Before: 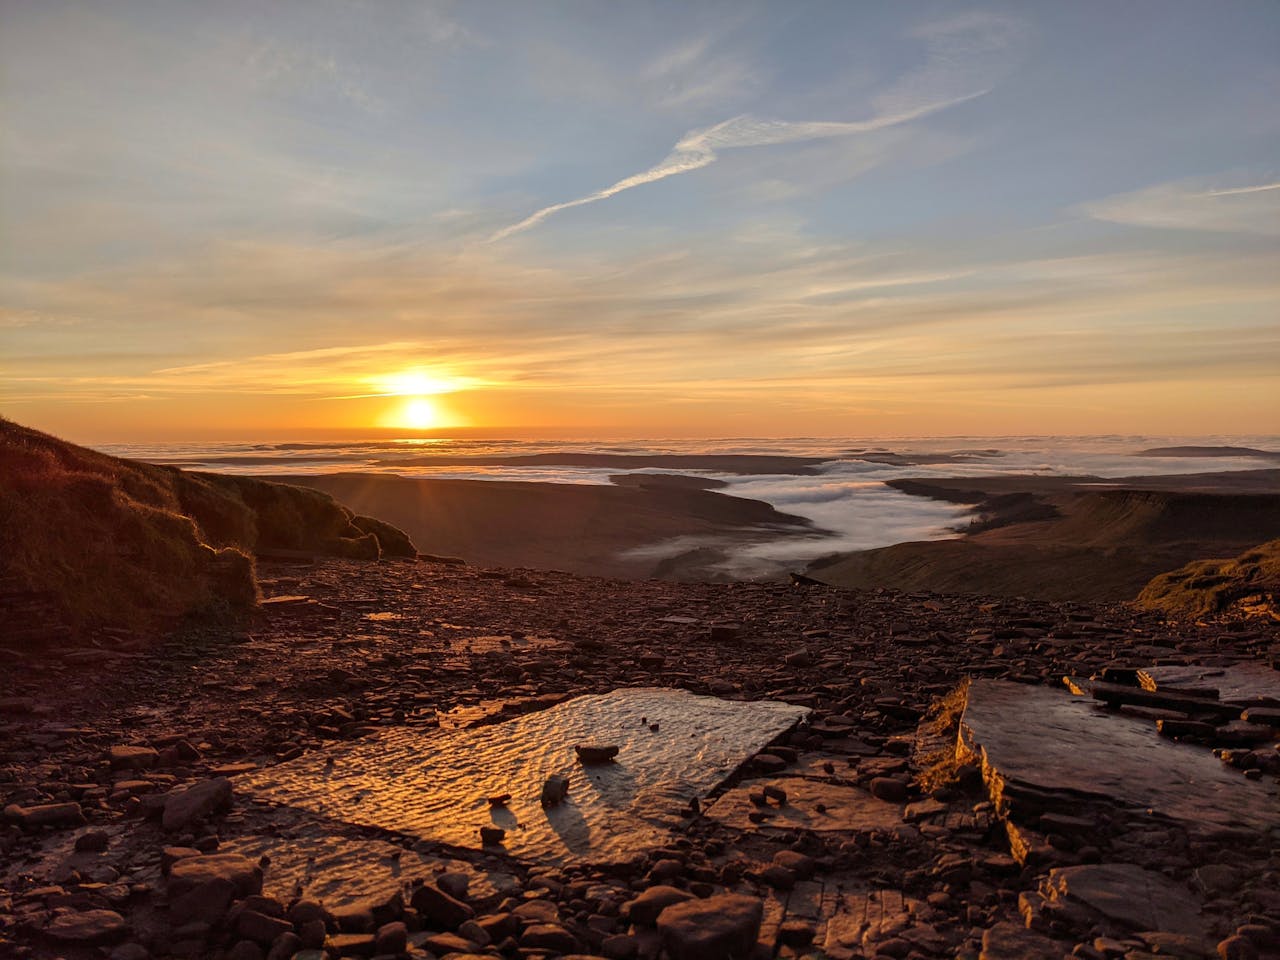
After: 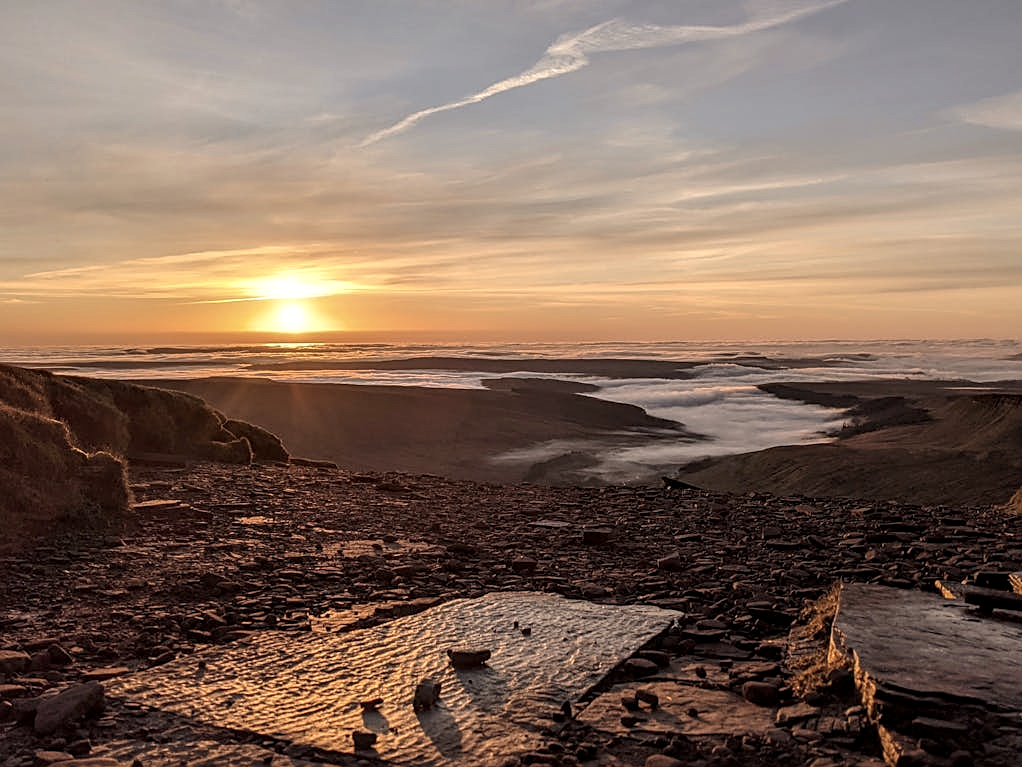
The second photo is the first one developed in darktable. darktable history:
color correction: highlights a* 5.59, highlights b* 5.24, saturation 0.68
crop and rotate: left 10.071%, top 10.071%, right 10.02%, bottom 10.02%
sharpen: on, module defaults
local contrast: detail 130%
